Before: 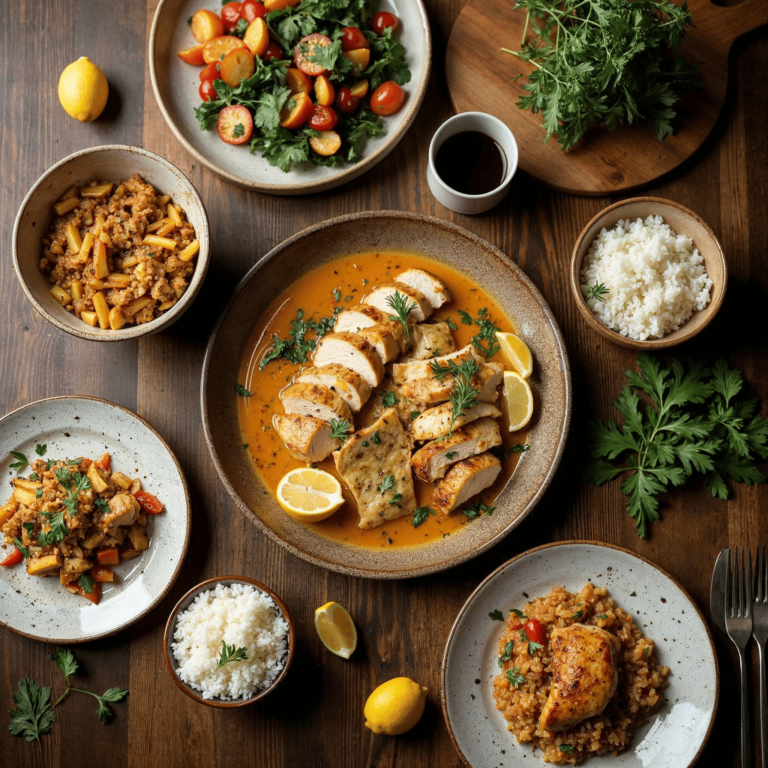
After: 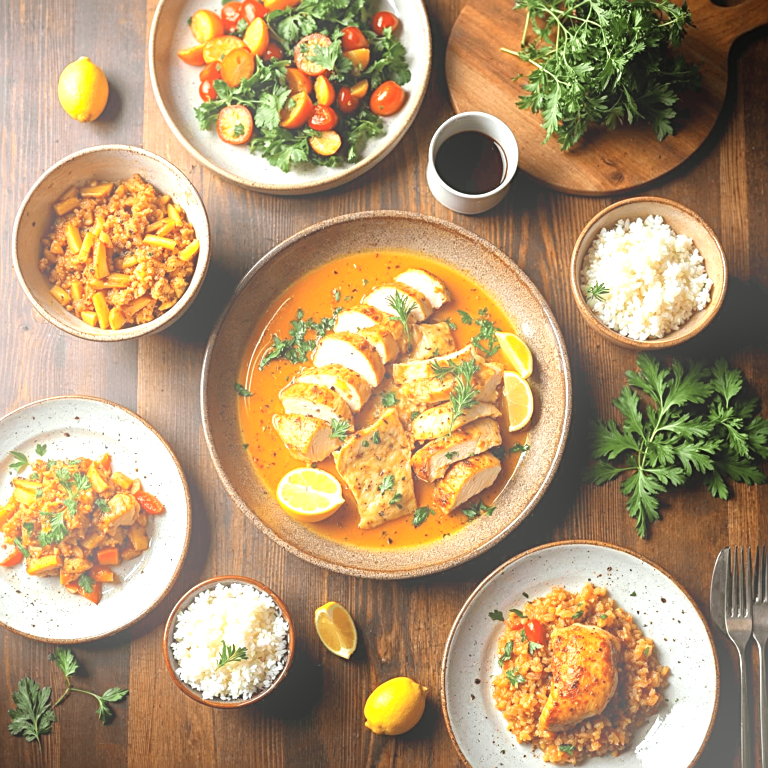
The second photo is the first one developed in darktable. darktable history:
exposure: black level correction 0, exposure 1.1 EV, compensate exposure bias true, compensate highlight preservation false
sharpen: on, module defaults
bloom: threshold 82.5%, strength 16.25%
